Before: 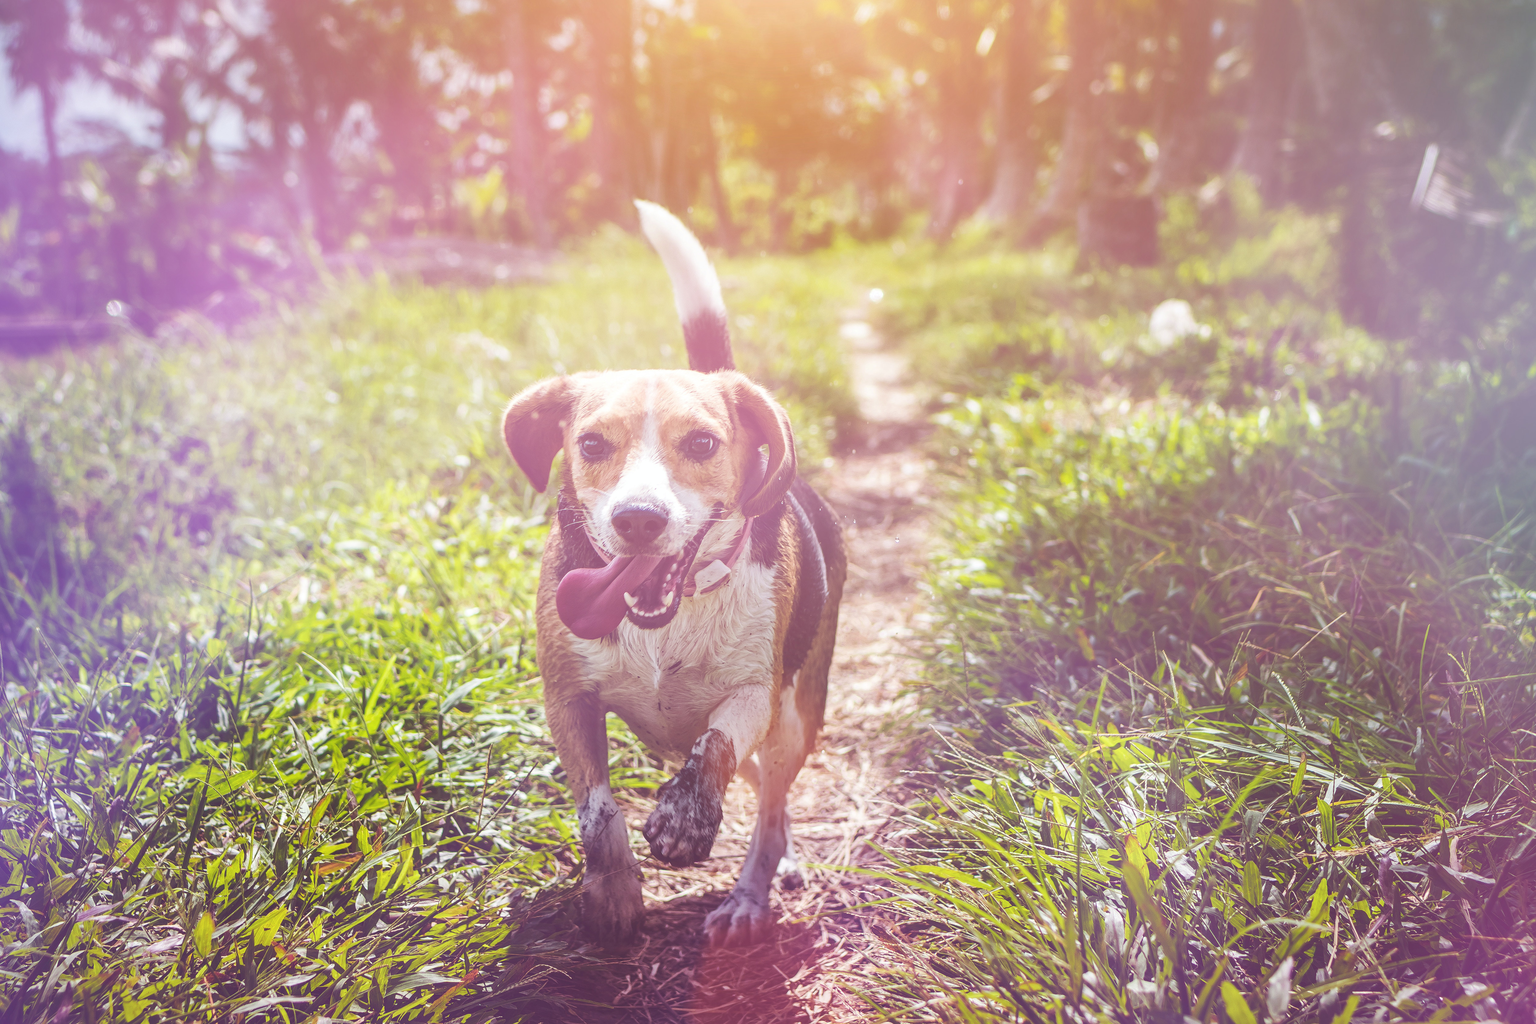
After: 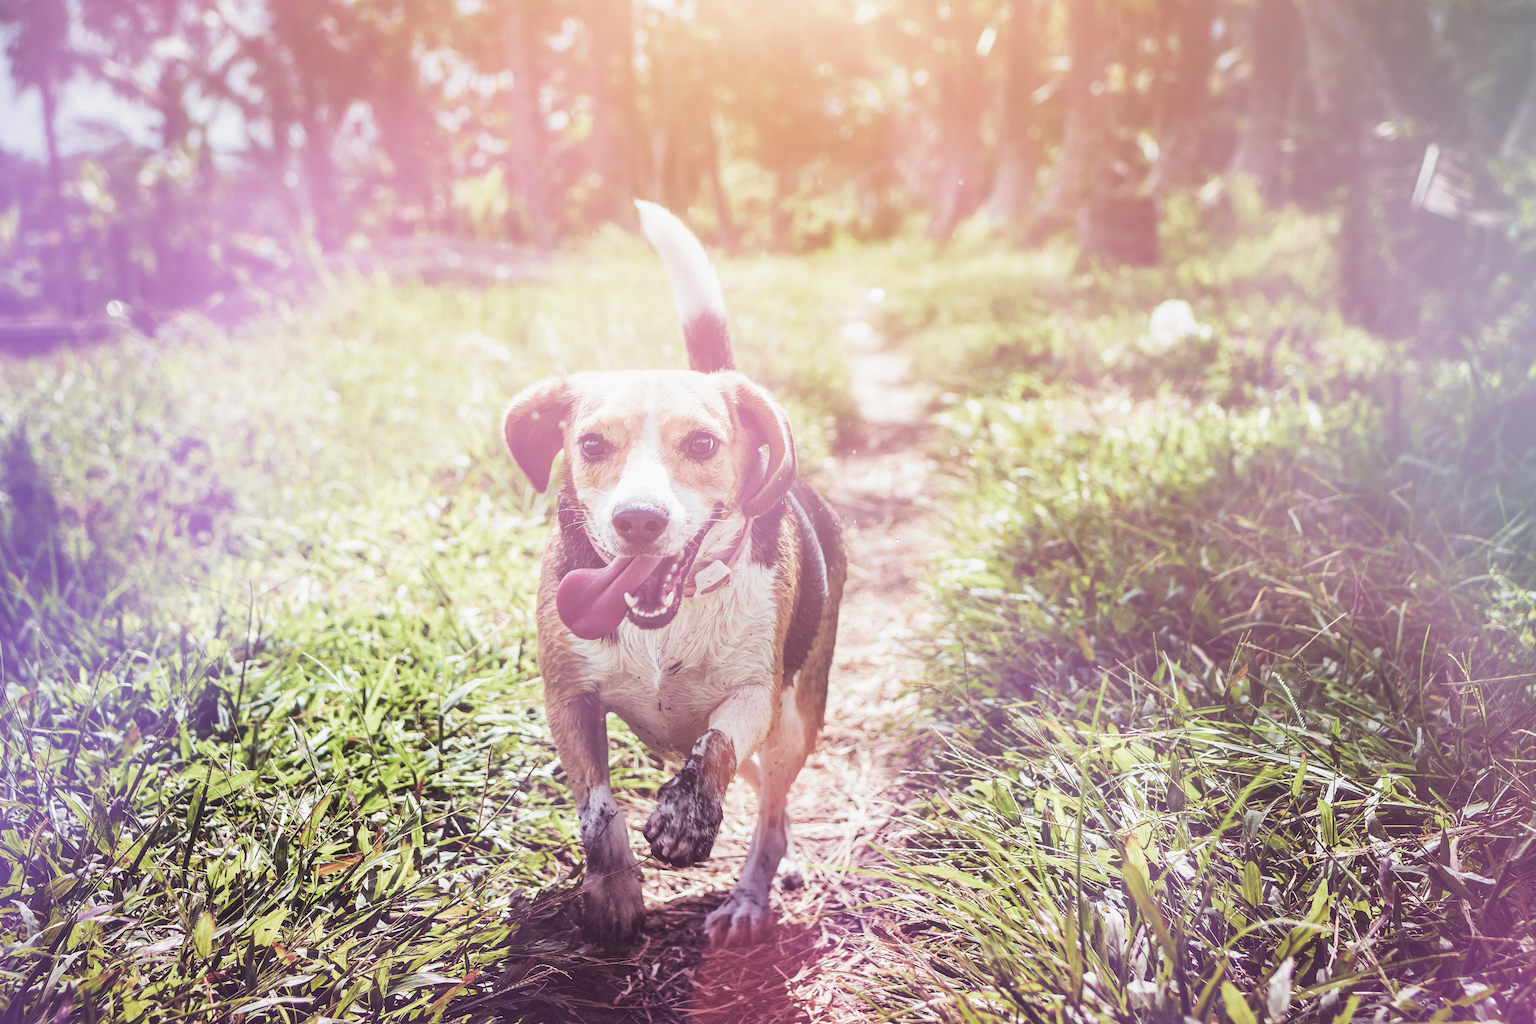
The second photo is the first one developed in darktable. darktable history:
filmic rgb: black relative exposure -5.05 EV, white relative exposure 3.99 EV, hardness 2.9, contrast 1.407, highlights saturation mix -21.01%, add noise in highlights 0.001, color science v3 (2019), use custom middle-gray values true, contrast in highlights soft
shadows and highlights: shadows -13.12, white point adjustment 3.94, highlights 27.98
contrast equalizer: octaves 7, y [[0.515 ×6], [0.507 ×6], [0.425 ×6], [0 ×6], [0 ×6]]
